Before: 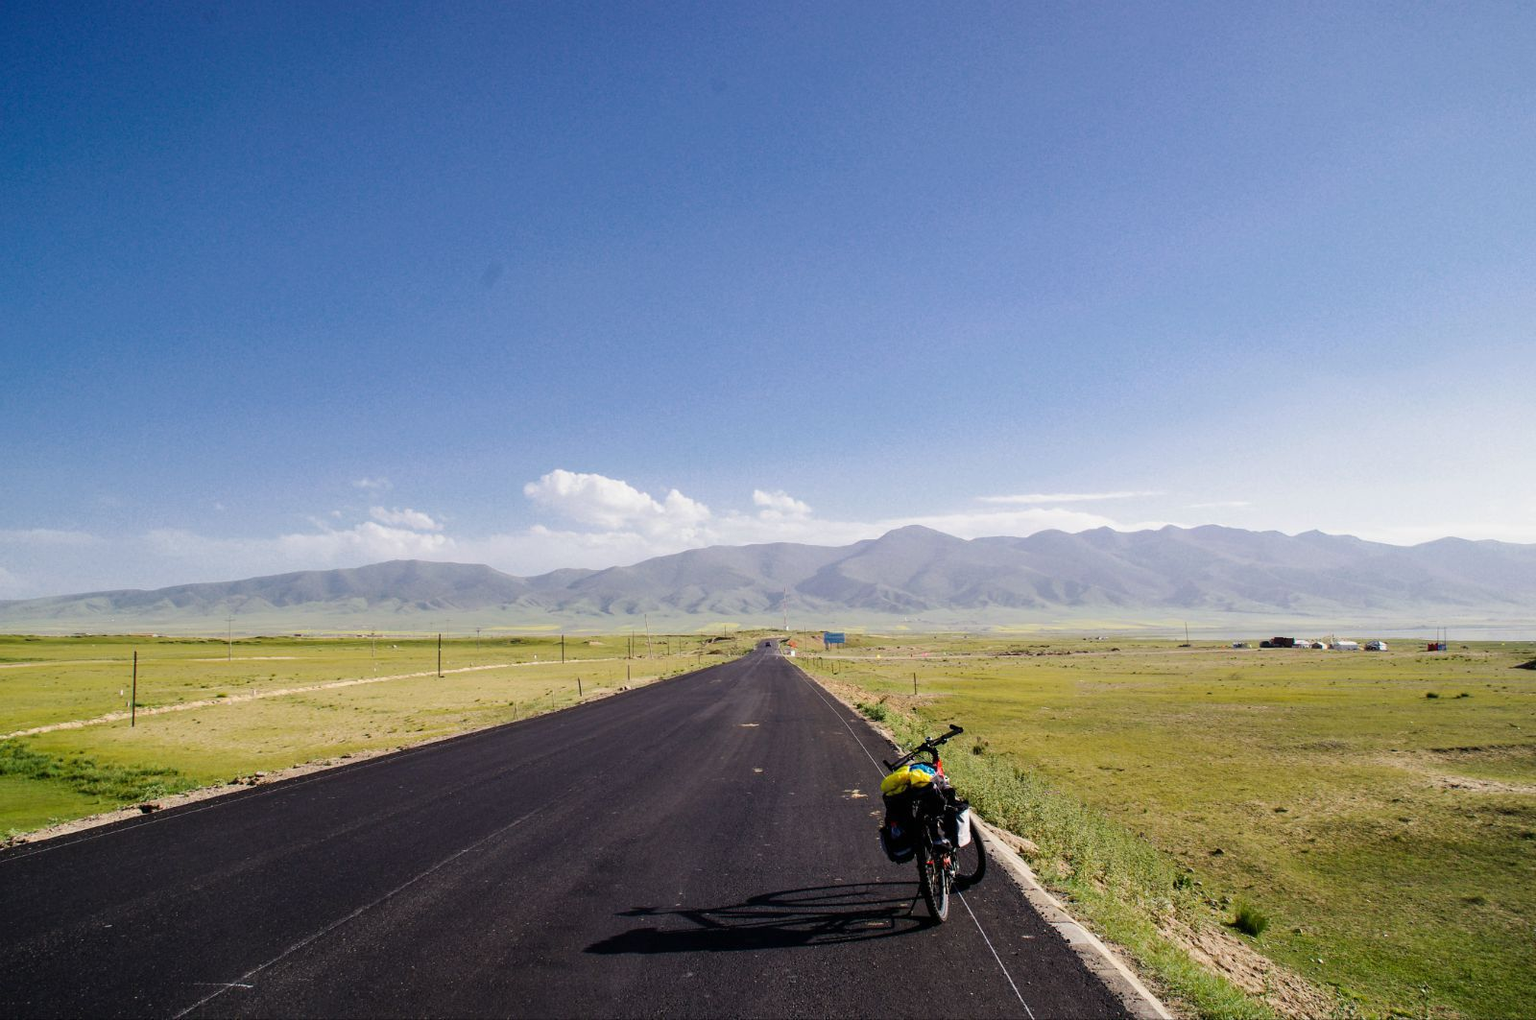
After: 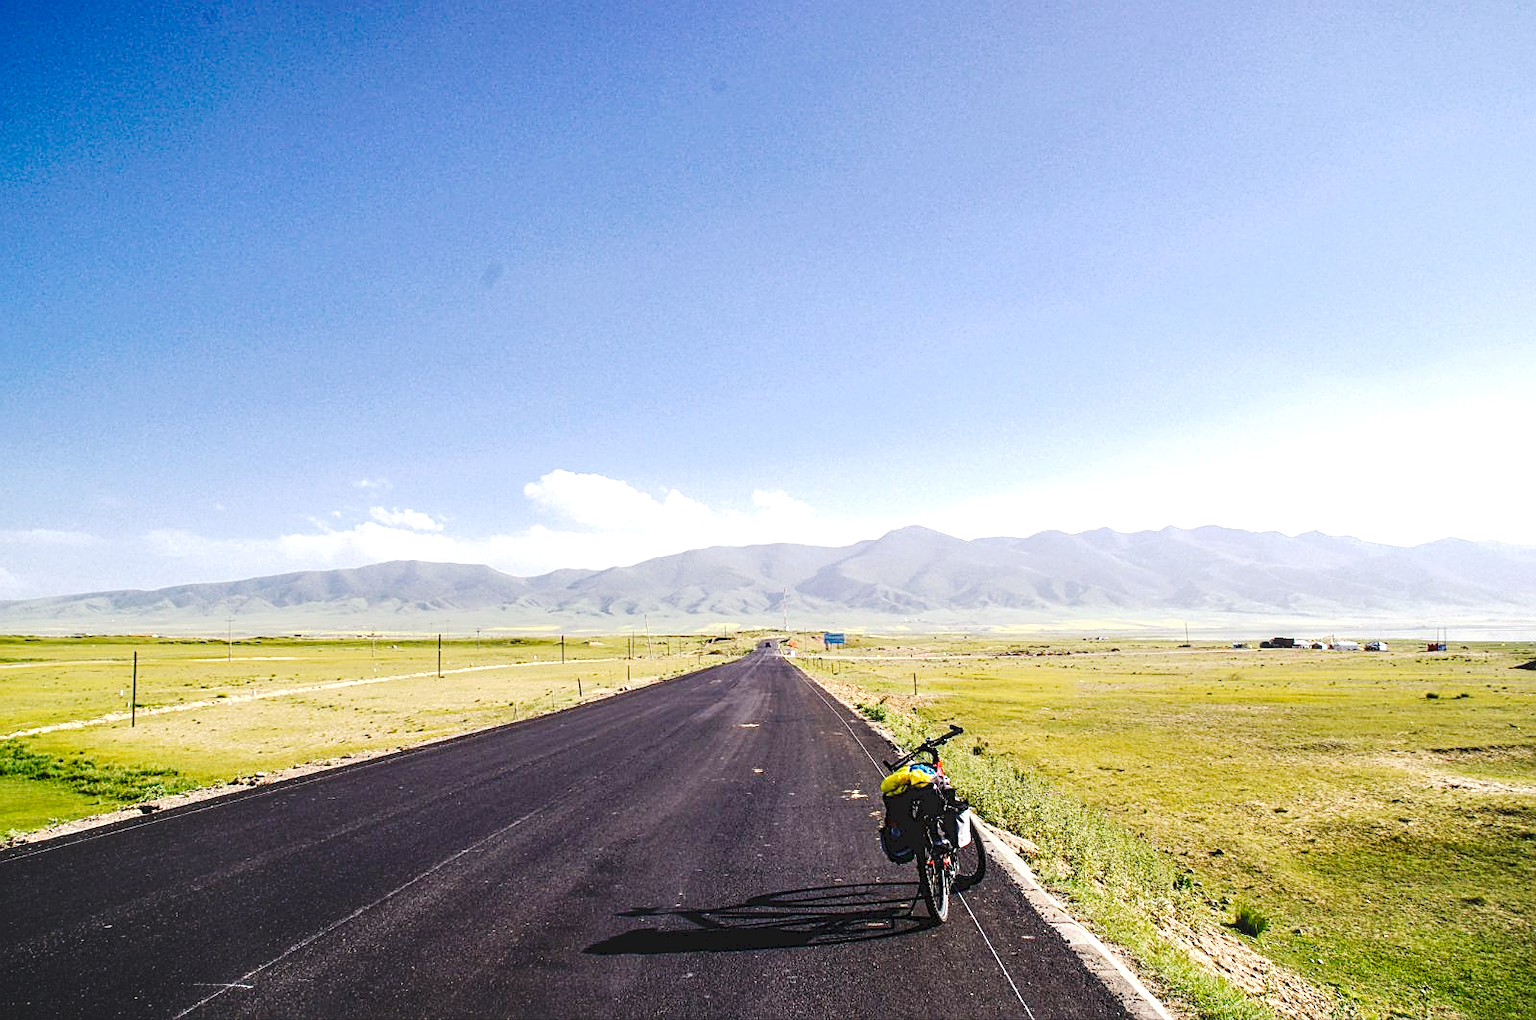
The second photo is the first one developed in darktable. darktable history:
exposure: black level correction 0, exposure 0.7 EV, compensate exposure bias true, compensate highlight preservation false
sharpen: on, module defaults
local contrast: on, module defaults
tone curve: curves: ch0 [(0, 0) (0.003, 0.077) (0.011, 0.078) (0.025, 0.078) (0.044, 0.08) (0.069, 0.088) (0.1, 0.102) (0.136, 0.12) (0.177, 0.148) (0.224, 0.191) (0.277, 0.261) (0.335, 0.335) (0.399, 0.419) (0.468, 0.522) (0.543, 0.611) (0.623, 0.702) (0.709, 0.779) (0.801, 0.855) (0.898, 0.918) (1, 1)], preserve colors none
